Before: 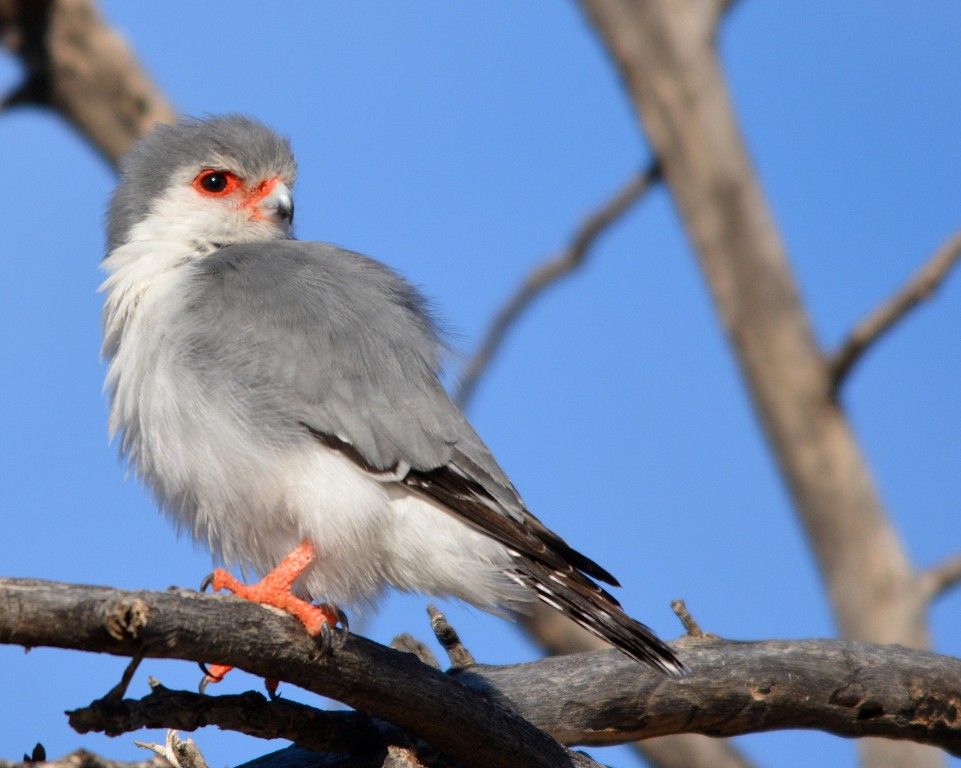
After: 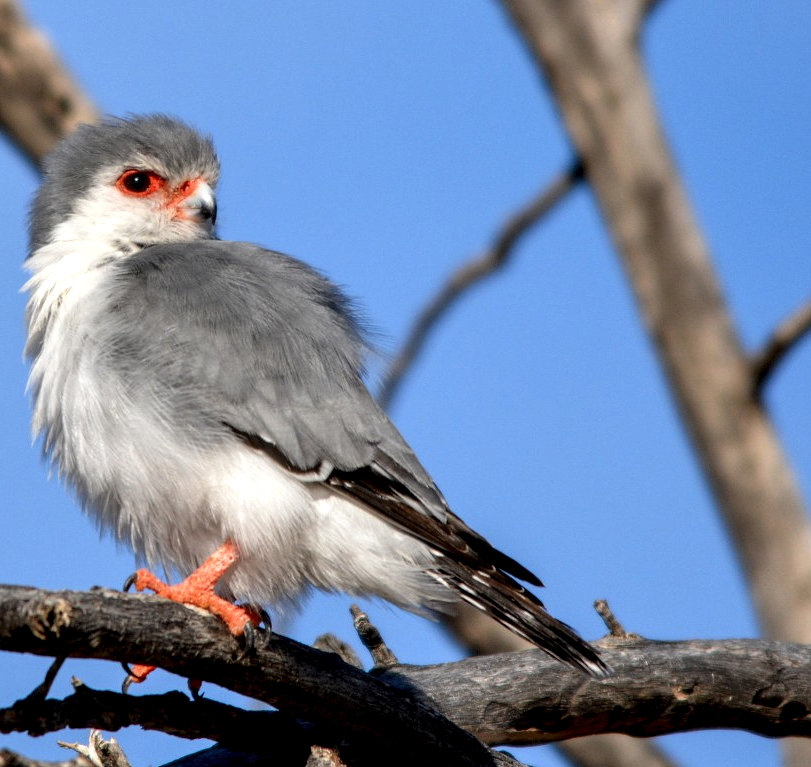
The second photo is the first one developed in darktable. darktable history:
exposure: compensate exposure bias true, compensate highlight preservation false
crop: left 8.03%, right 7.501%
local contrast: highlights 60%, shadows 63%, detail 160%
